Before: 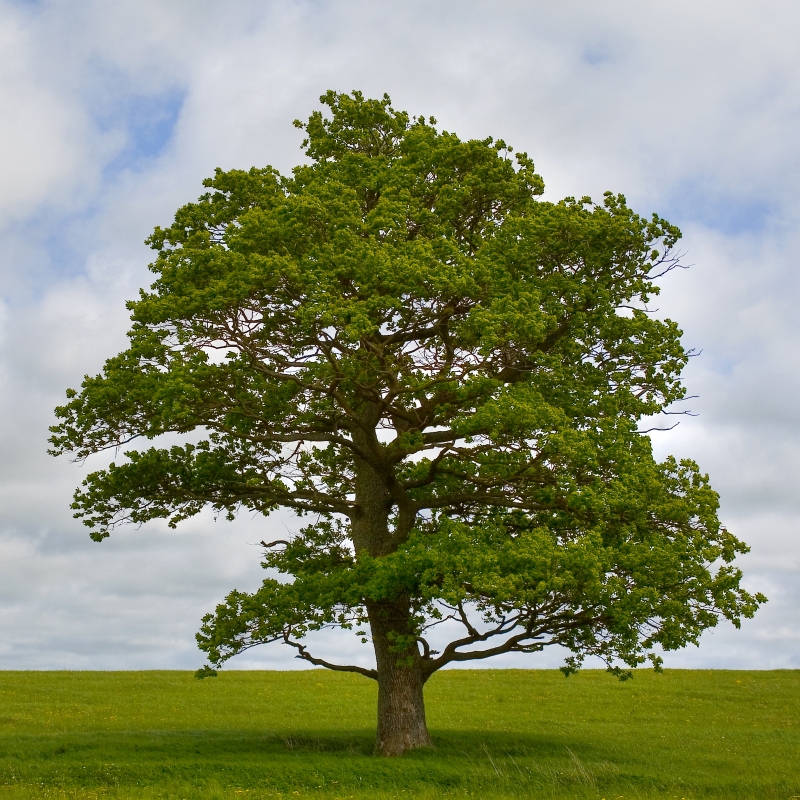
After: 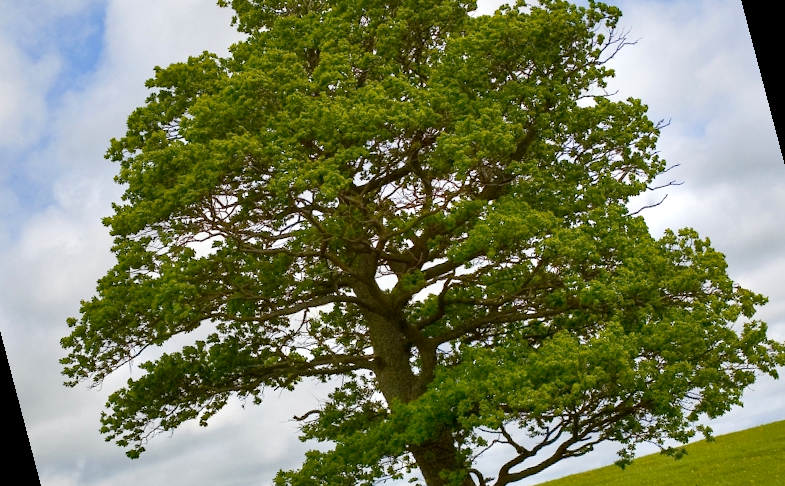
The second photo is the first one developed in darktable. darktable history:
exposure: black level correction 0.001, exposure 0.191 EV, compensate highlight preservation false
rotate and perspective: rotation -14.8°, crop left 0.1, crop right 0.903, crop top 0.25, crop bottom 0.748
haze removal: compatibility mode true, adaptive false
